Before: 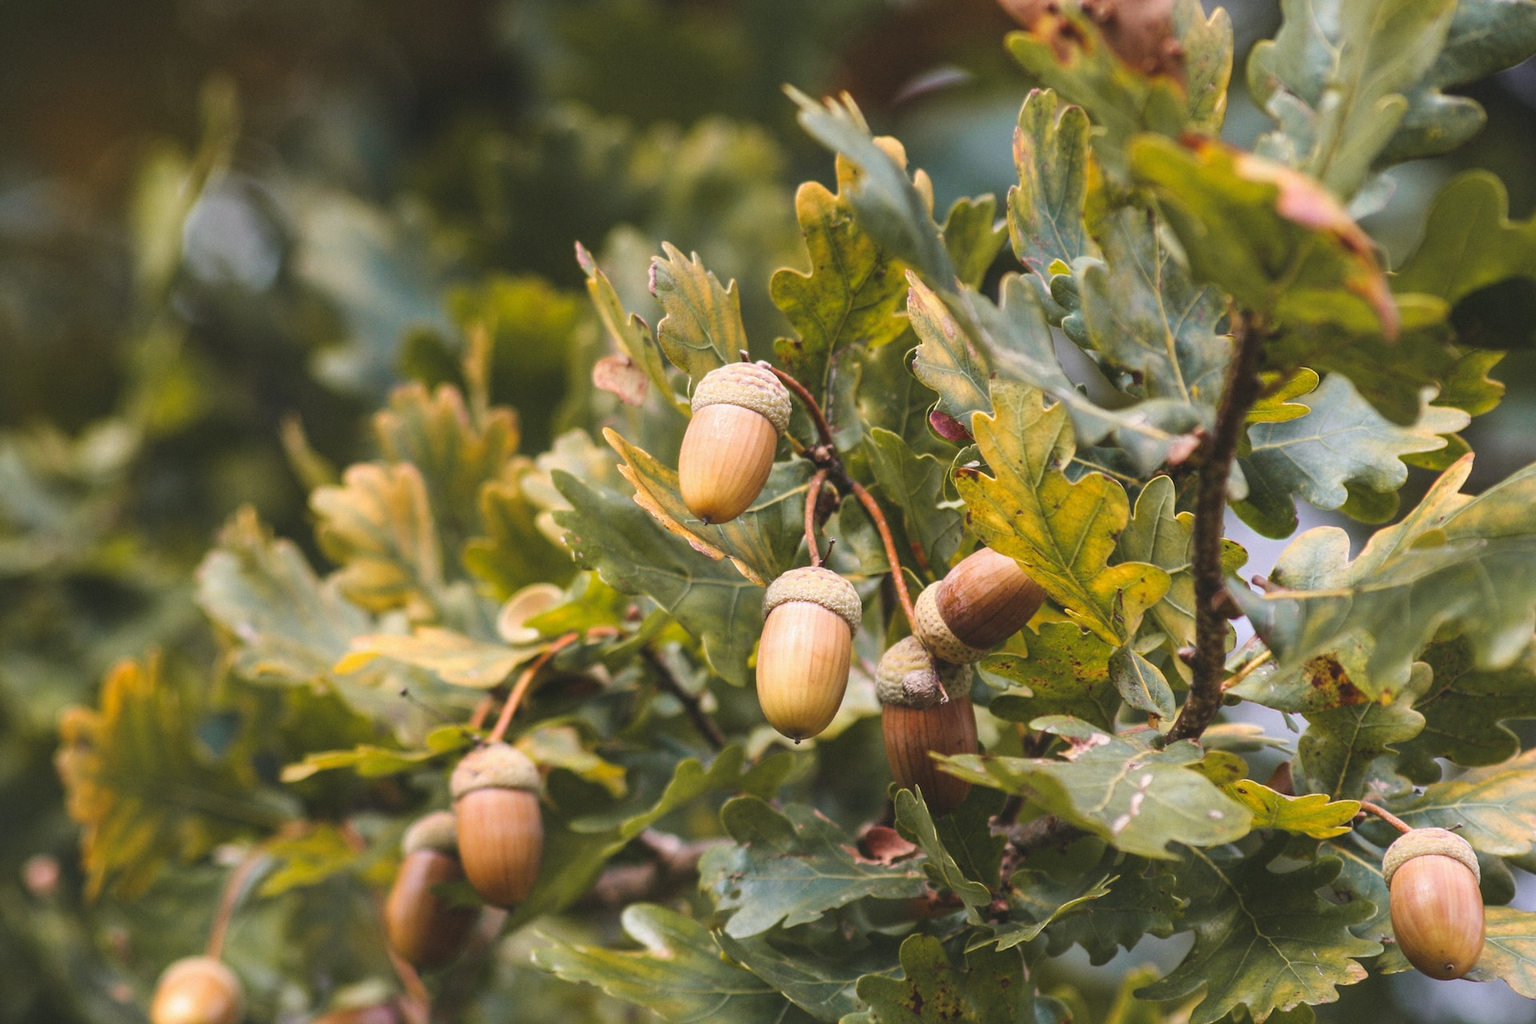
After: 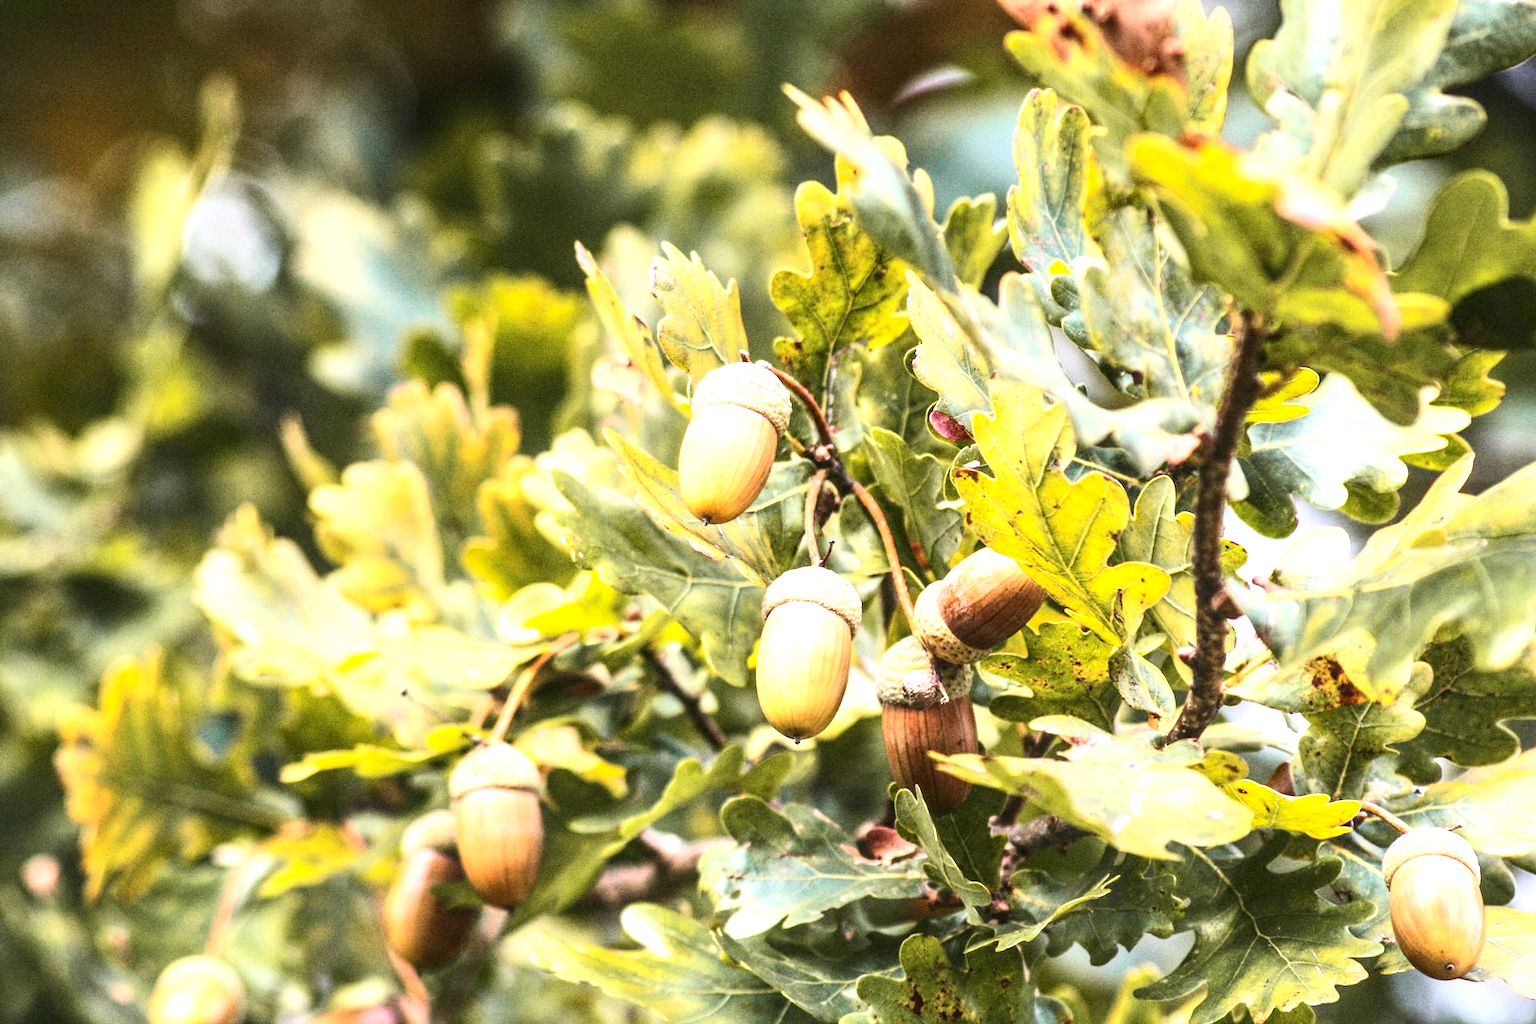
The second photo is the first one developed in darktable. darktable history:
exposure: black level correction 0.009, exposure 1.432 EV, compensate exposure bias true, compensate highlight preservation false
contrast brightness saturation: contrast 0.27
local contrast: on, module defaults
